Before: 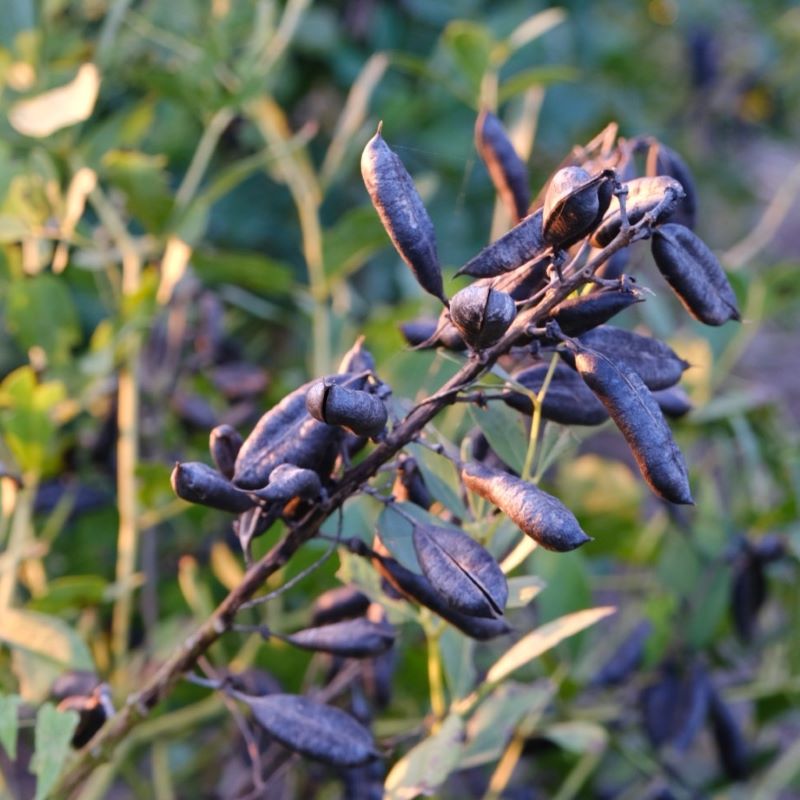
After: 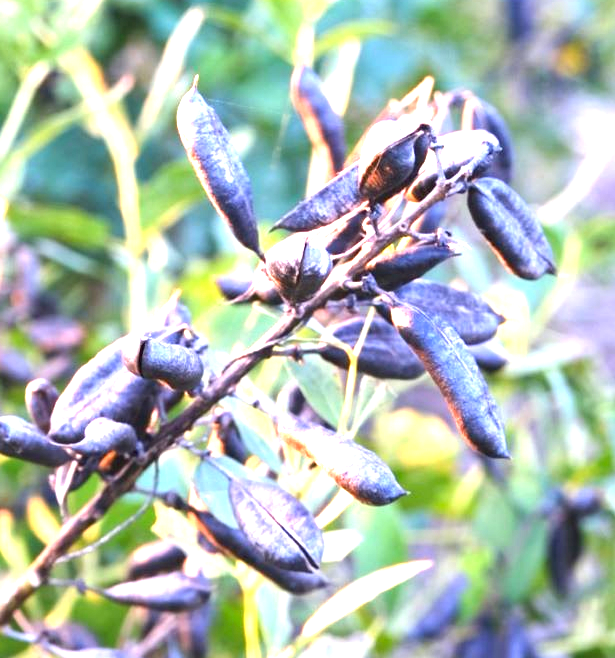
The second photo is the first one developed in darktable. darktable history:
exposure: exposure 2.04 EV, compensate highlight preservation false
crop: left 23.095%, top 5.827%, bottom 11.854%
